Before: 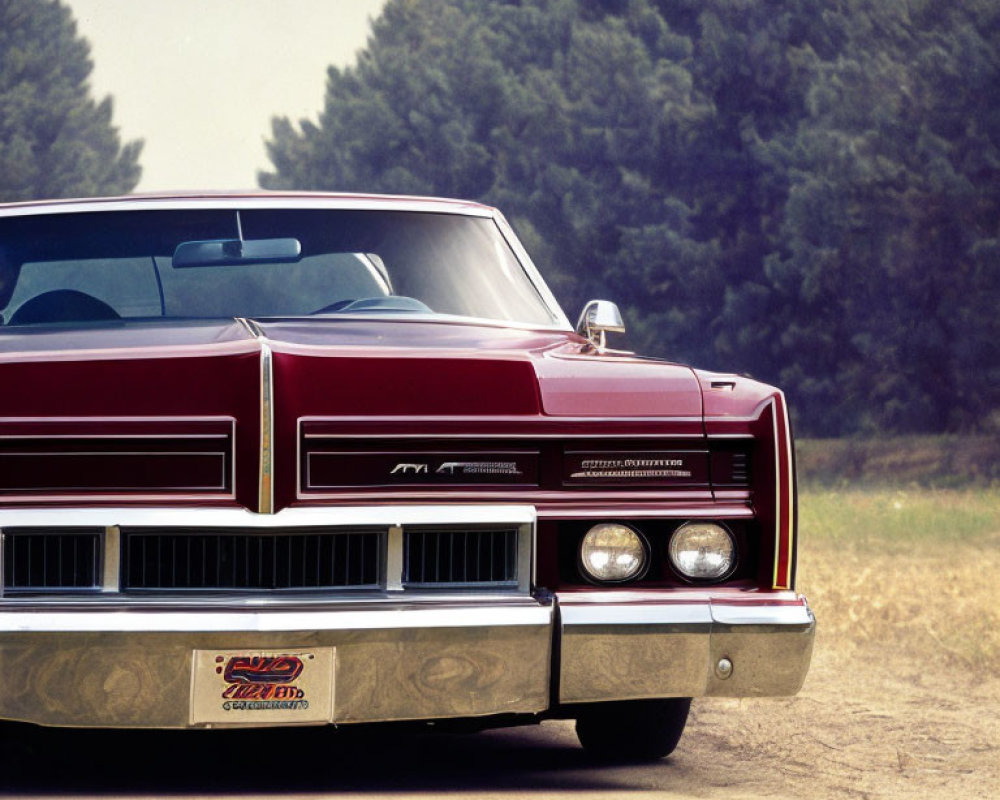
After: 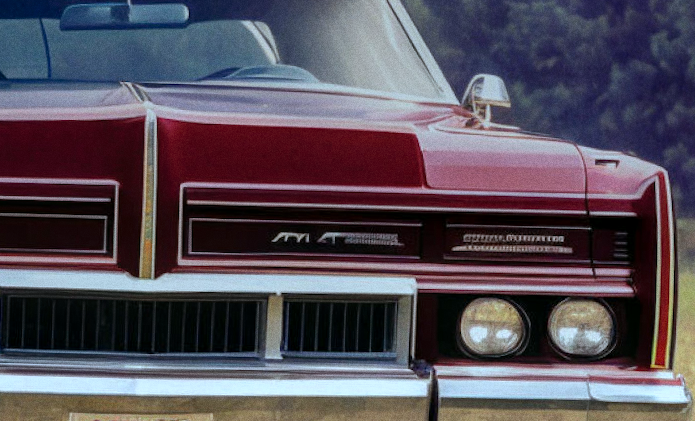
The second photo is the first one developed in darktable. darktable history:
shadows and highlights: shadows 40, highlights -60
rotate and perspective: rotation 1.57°, crop left 0.018, crop right 0.982, crop top 0.039, crop bottom 0.961
color calibration: illuminant Planckian (black body), x 0.368, y 0.361, temperature 4275.92 K
local contrast: on, module defaults
crop: left 11.123%, top 27.61%, right 18.3%, bottom 17.034%
grain: coarseness 0.09 ISO
color balance: mode lift, gamma, gain (sRGB), lift [1, 0.99, 1.01, 0.992], gamma [1, 1.037, 0.974, 0.963]
graduated density: rotation -0.352°, offset 57.64
